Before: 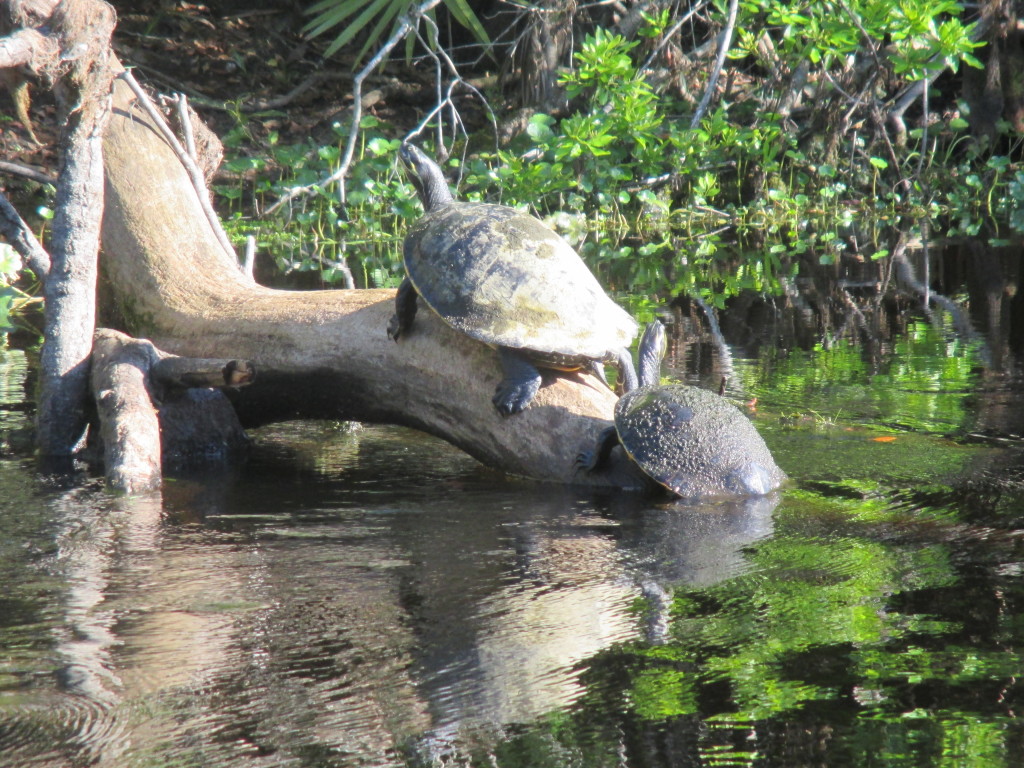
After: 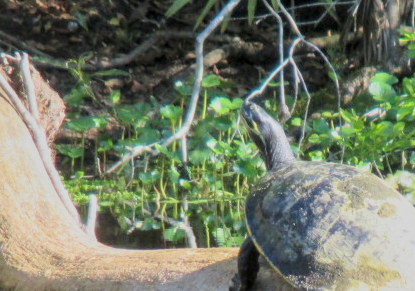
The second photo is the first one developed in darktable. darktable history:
local contrast: on, module defaults
filmic rgb: black relative exposure -7.65 EV, white relative exposure 4.56 EV, hardness 3.61, color science v6 (2022)
velvia: on, module defaults
crop: left 15.452%, top 5.459%, right 43.956%, bottom 56.62%
